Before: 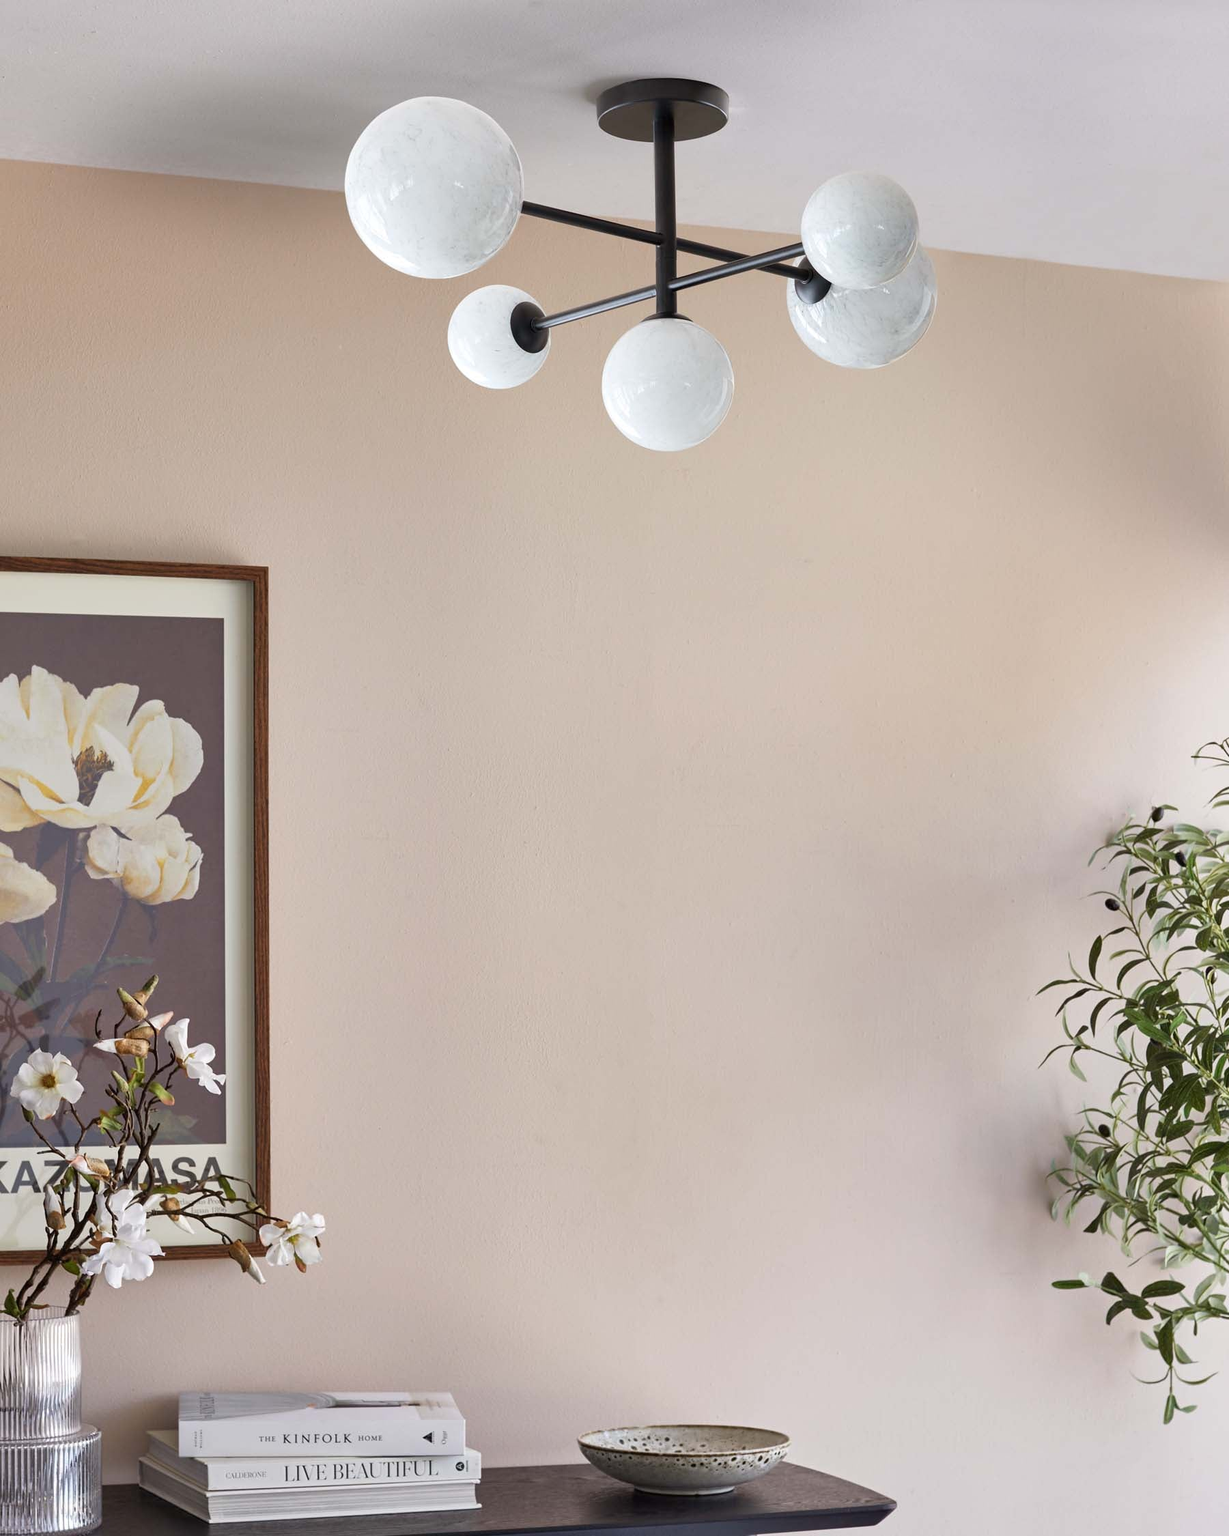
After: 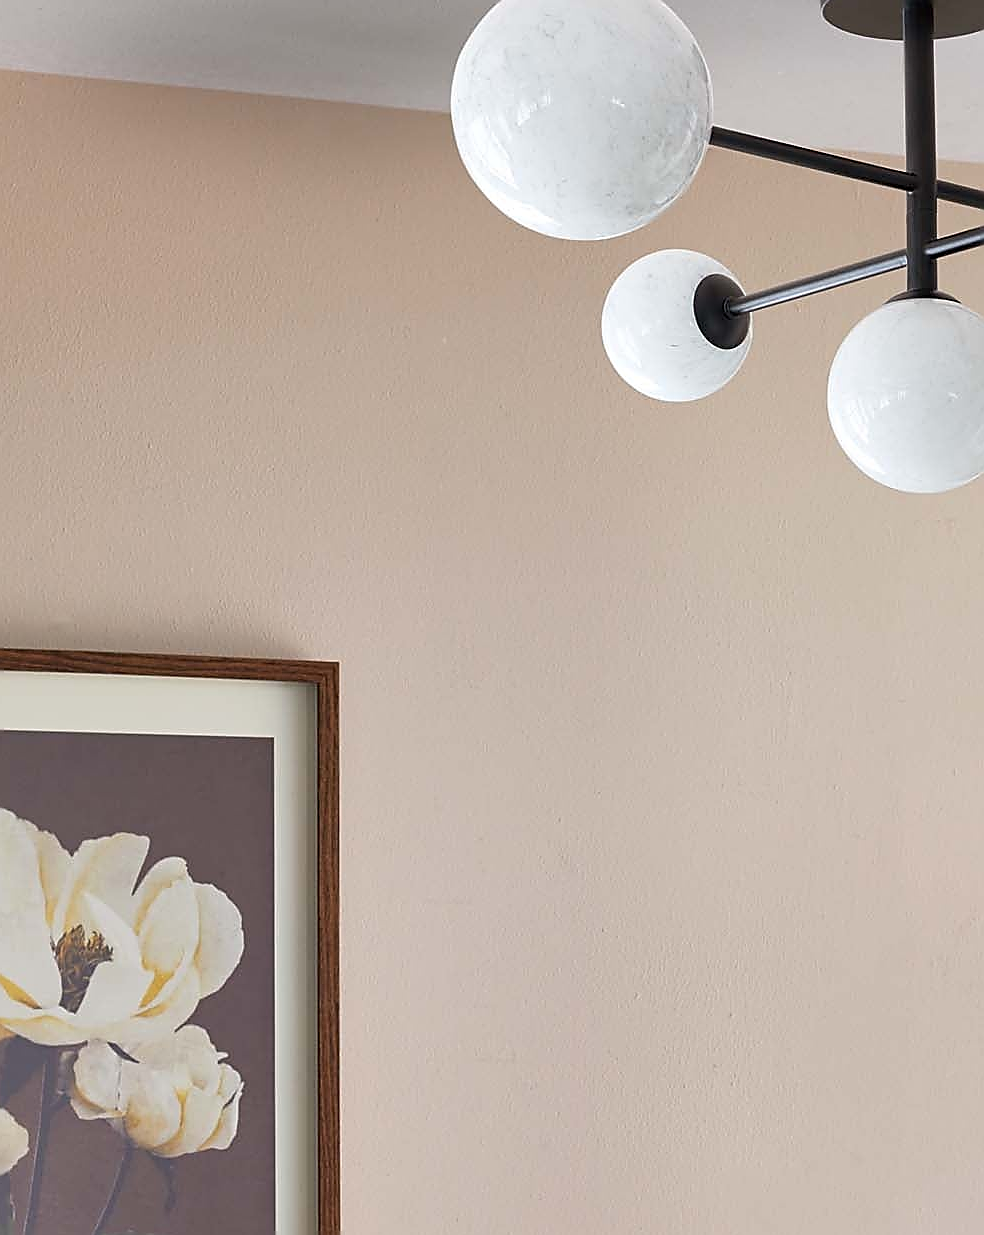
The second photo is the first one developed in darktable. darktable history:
crop and rotate: left 3.047%, top 7.509%, right 42.236%, bottom 37.598%
sharpen: radius 1.4, amount 1.25, threshold 0.7
